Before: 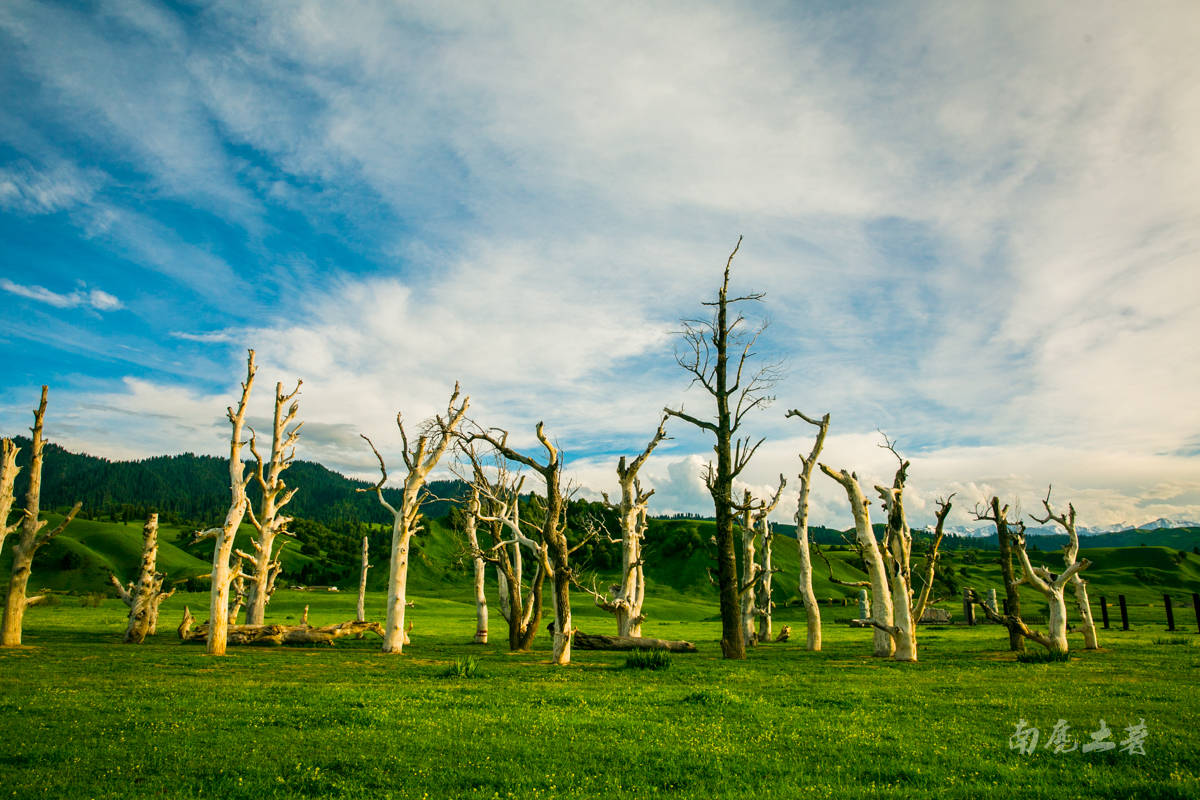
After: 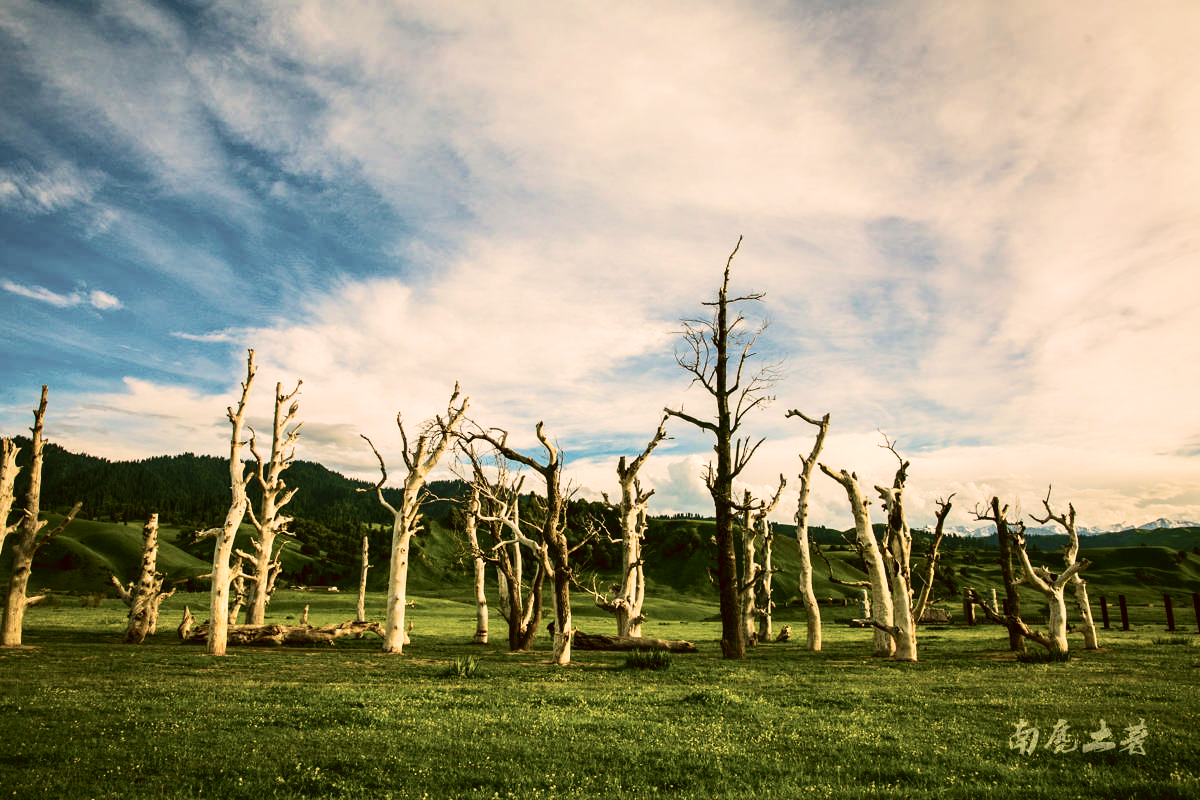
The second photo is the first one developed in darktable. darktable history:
velvia: strength 55.57%
color correction: highlights a* 6.13, highlights b* 8.1, shadows a* 5.61, shadows b* 7.36, saturation 0.905
contrast brightness saturation: contrast 0.255, saturation -0.321
